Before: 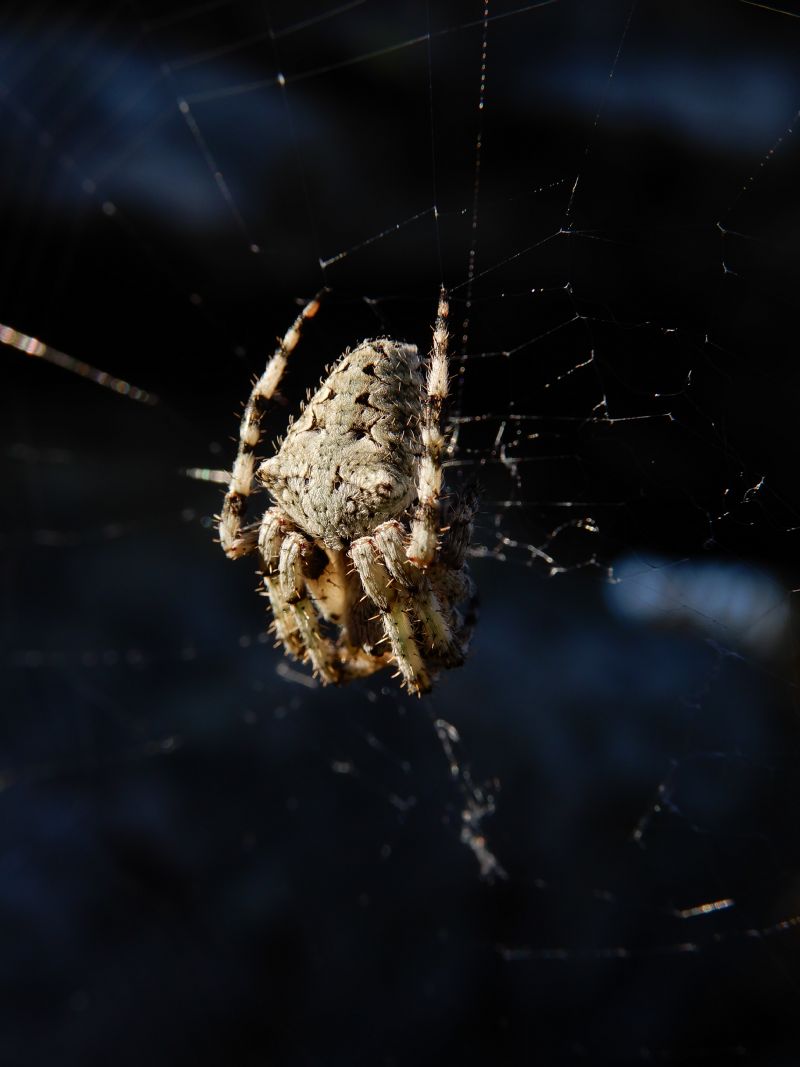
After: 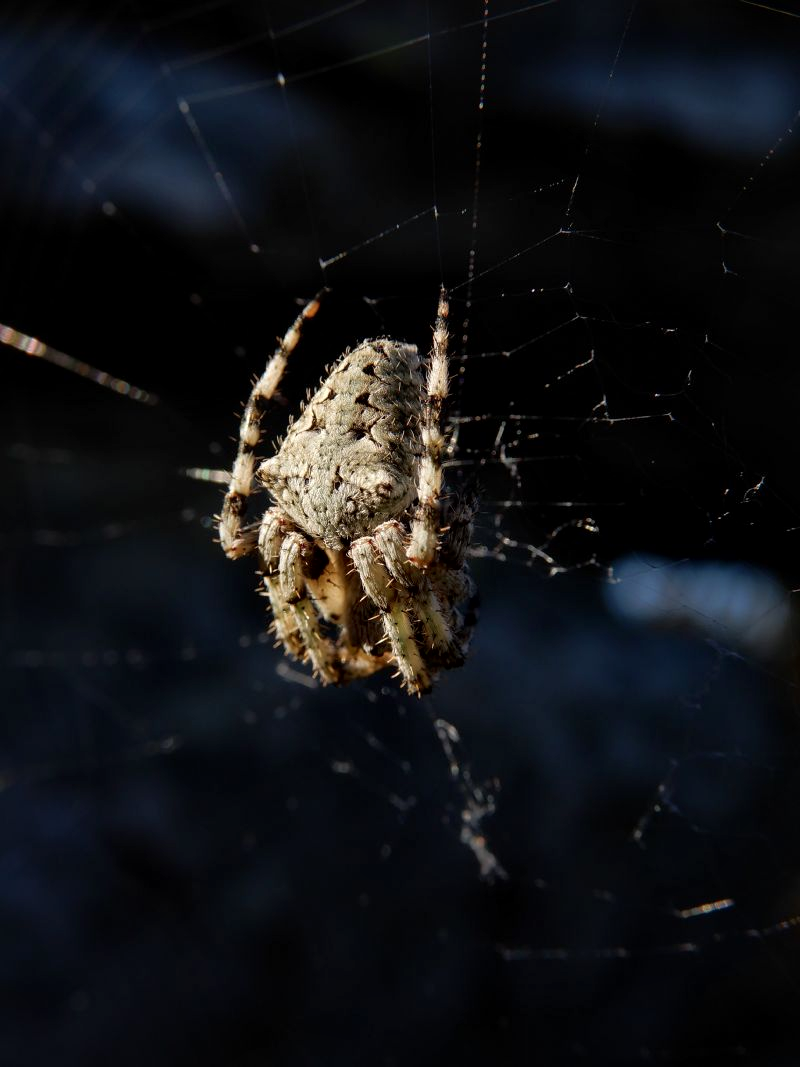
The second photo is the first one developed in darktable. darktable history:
shadows and highlights: shadows -22.22, highlights 46.63, soften with gaussian
local contrast: mode bilateral grid, contrast 19, coarseness 49, detail 139%, midtone range 0.2
